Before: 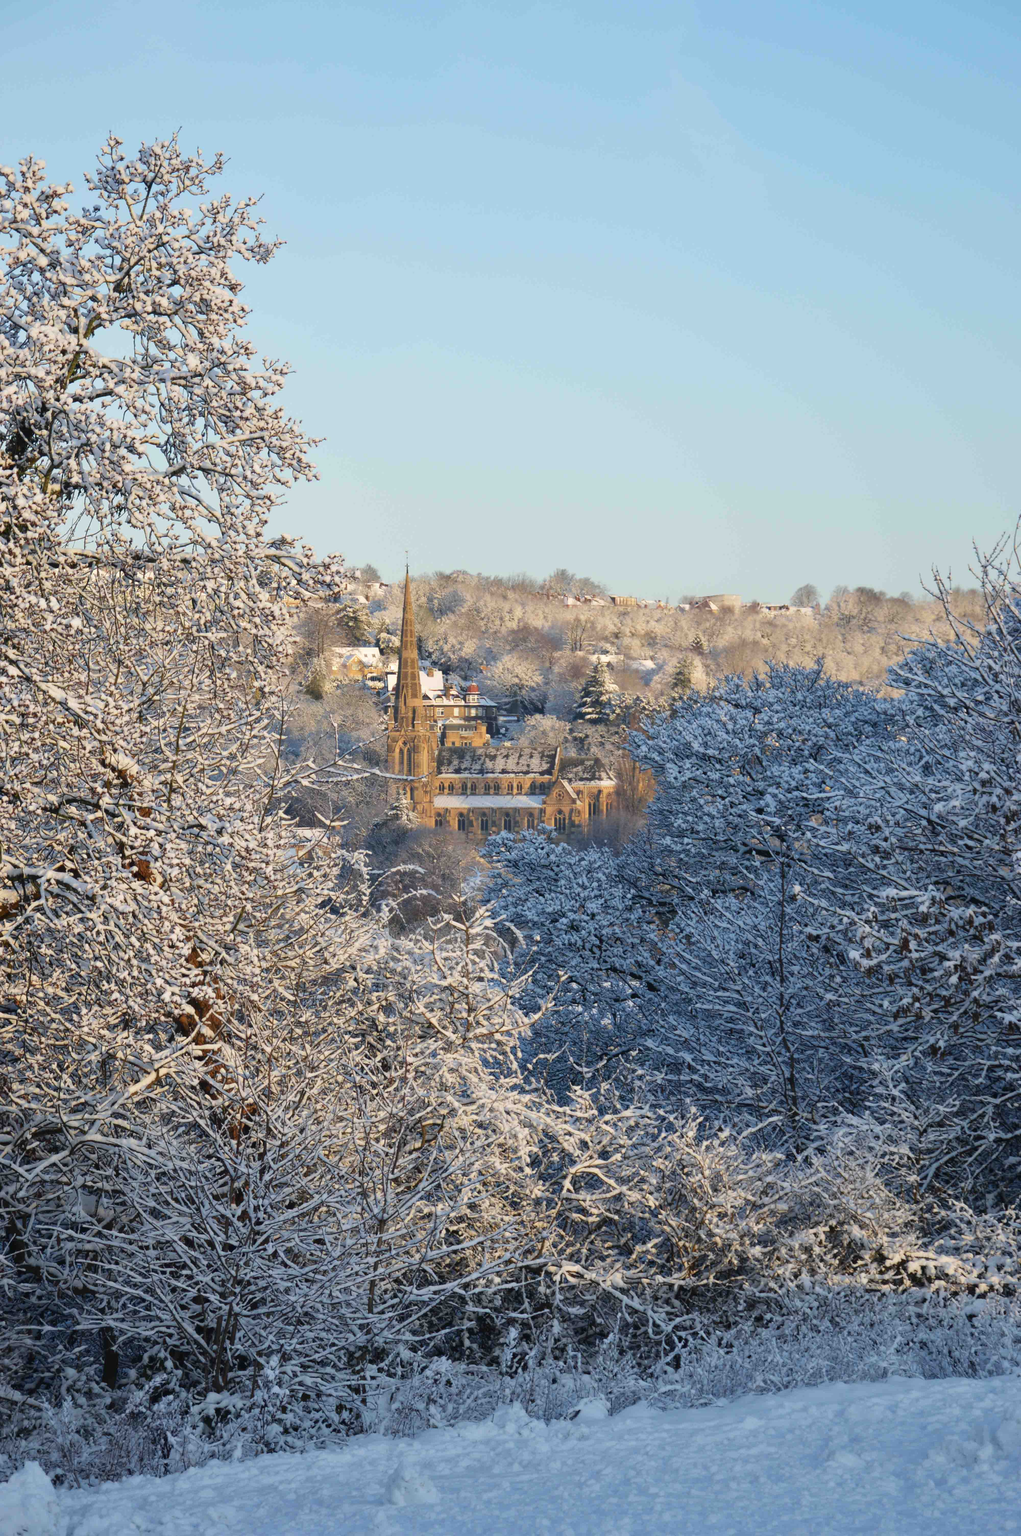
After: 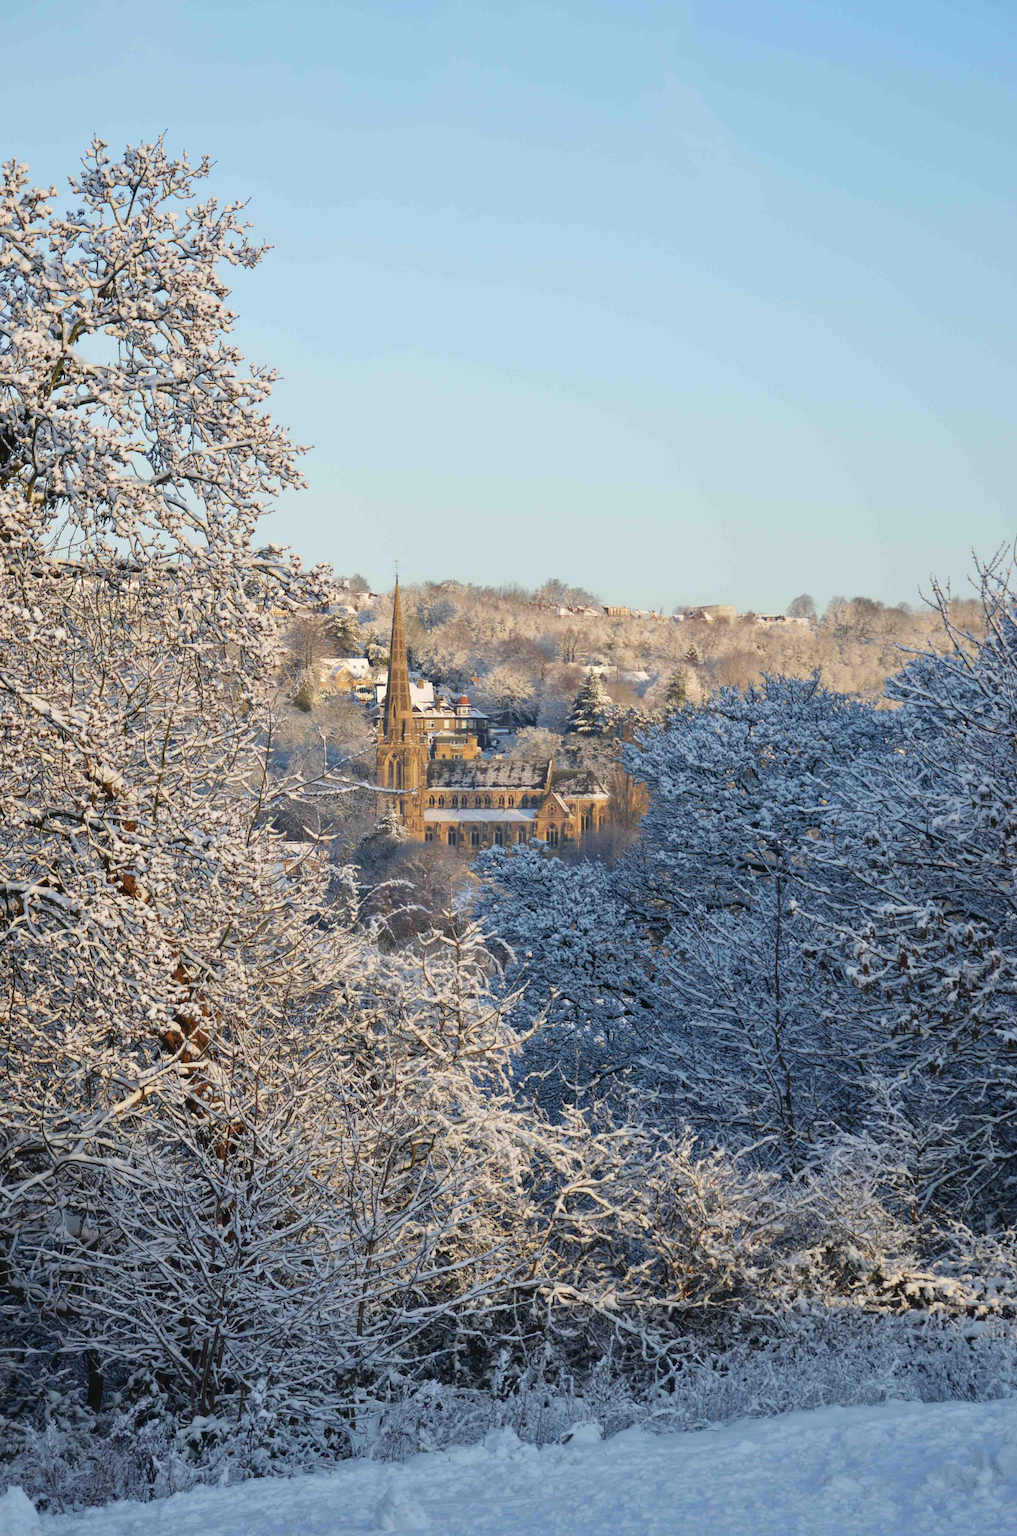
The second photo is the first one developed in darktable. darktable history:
crop: left 1.722%, right 0.281%, bottom 1.634%
